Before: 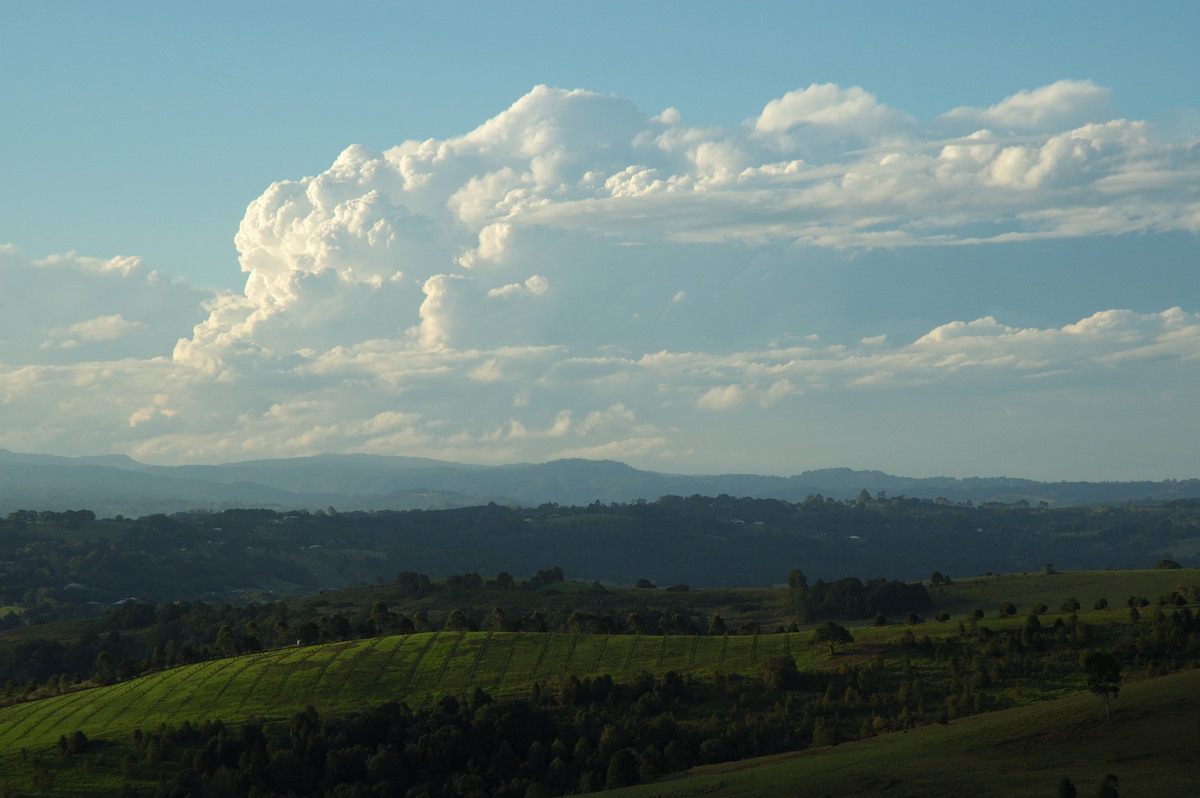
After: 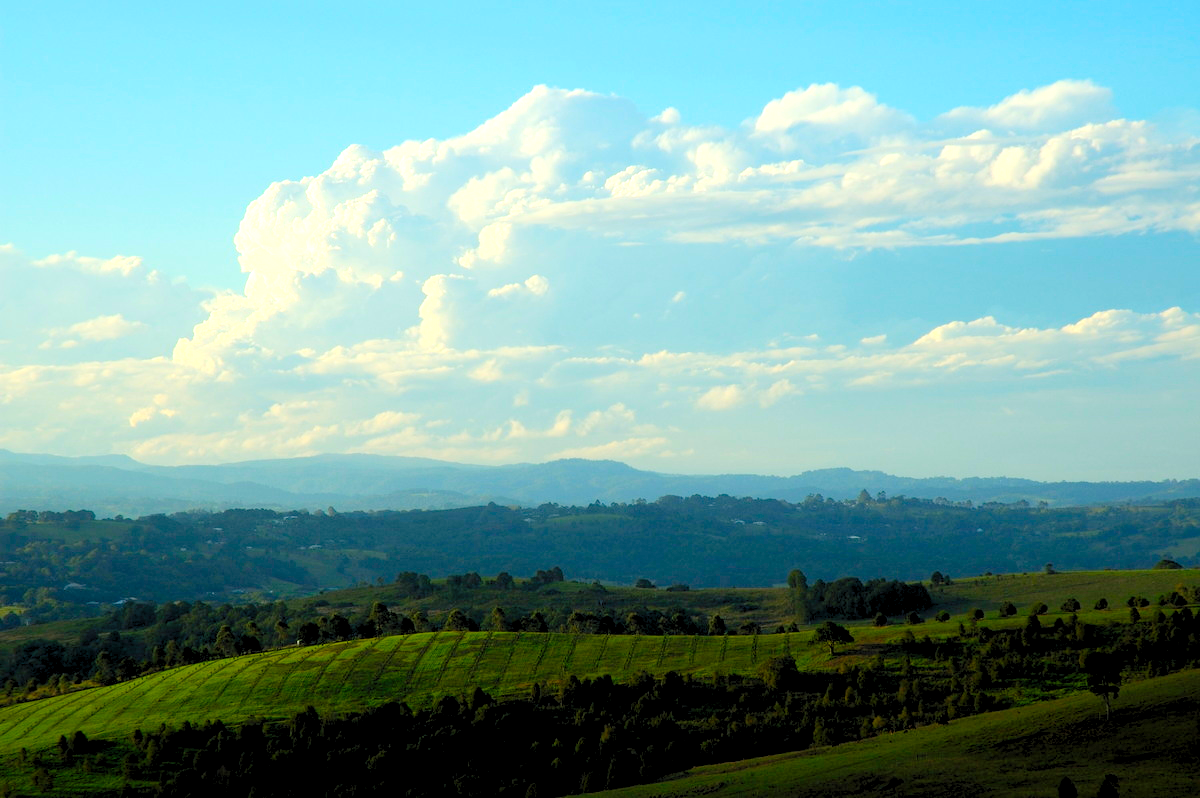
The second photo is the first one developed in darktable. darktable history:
levels: black 0.017%, levels [0.036, 0.364, 0.827]
color balance rgb: shadows lift › luminance -19.694%, perceptual saturation grading › global saturation 35.702%, global vibrance 20%
